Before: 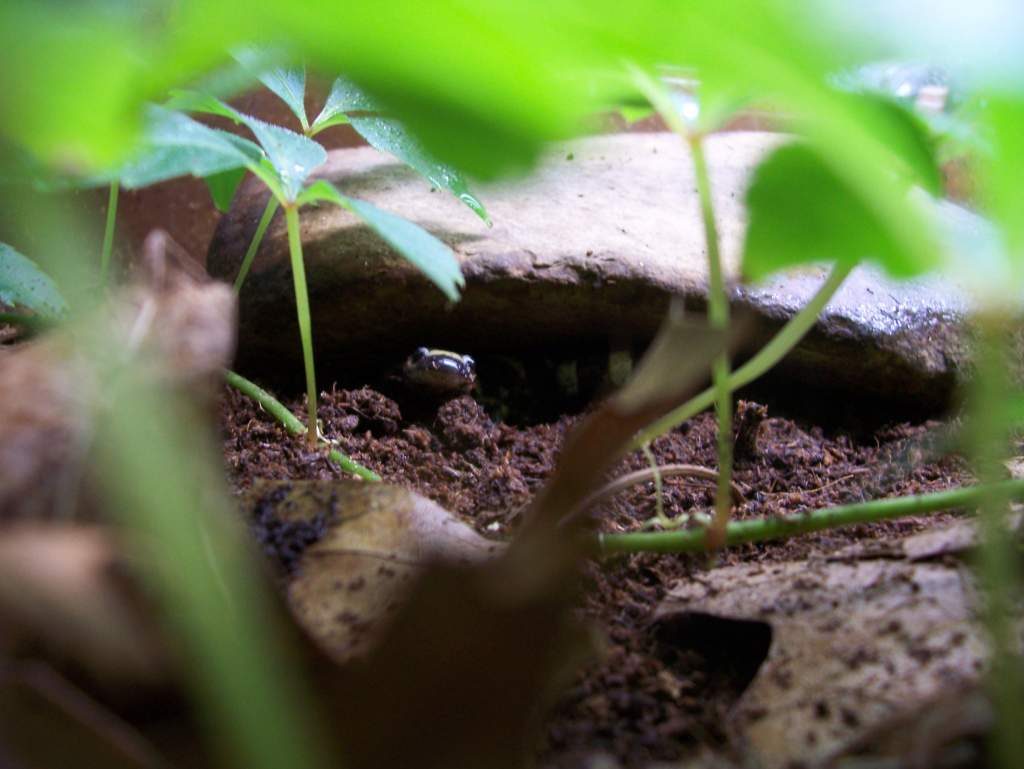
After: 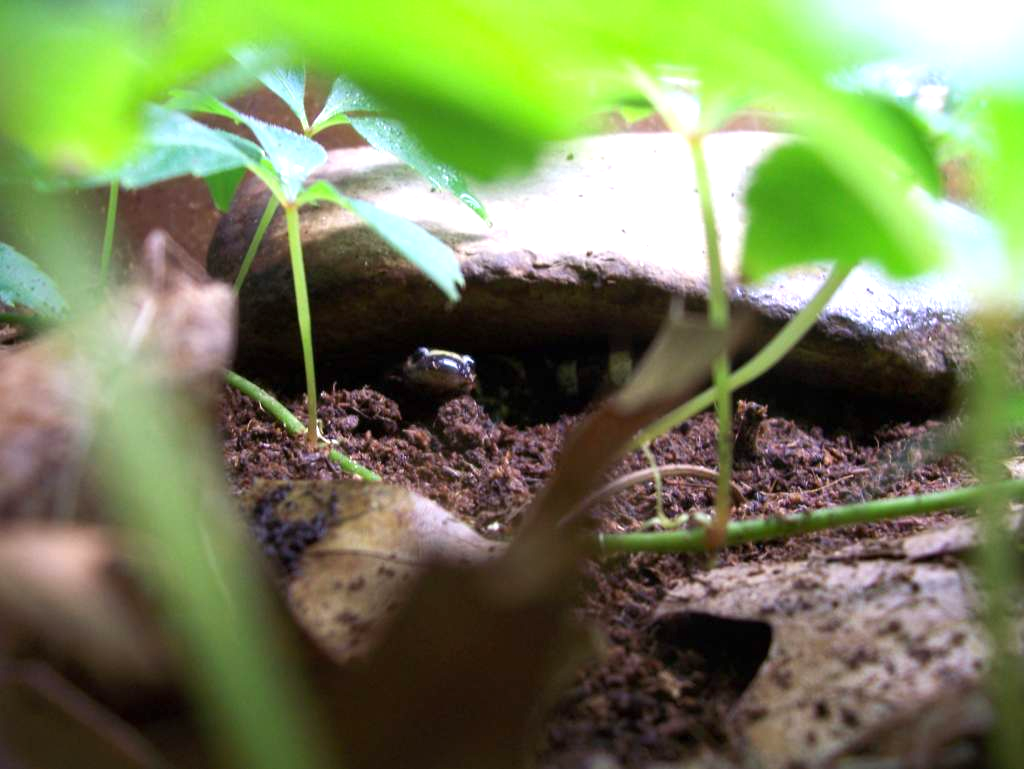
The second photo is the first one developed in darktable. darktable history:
tone equalizer: on, module defaults
exposure: exposure 0.6 EV, compensate highlight preservation false
